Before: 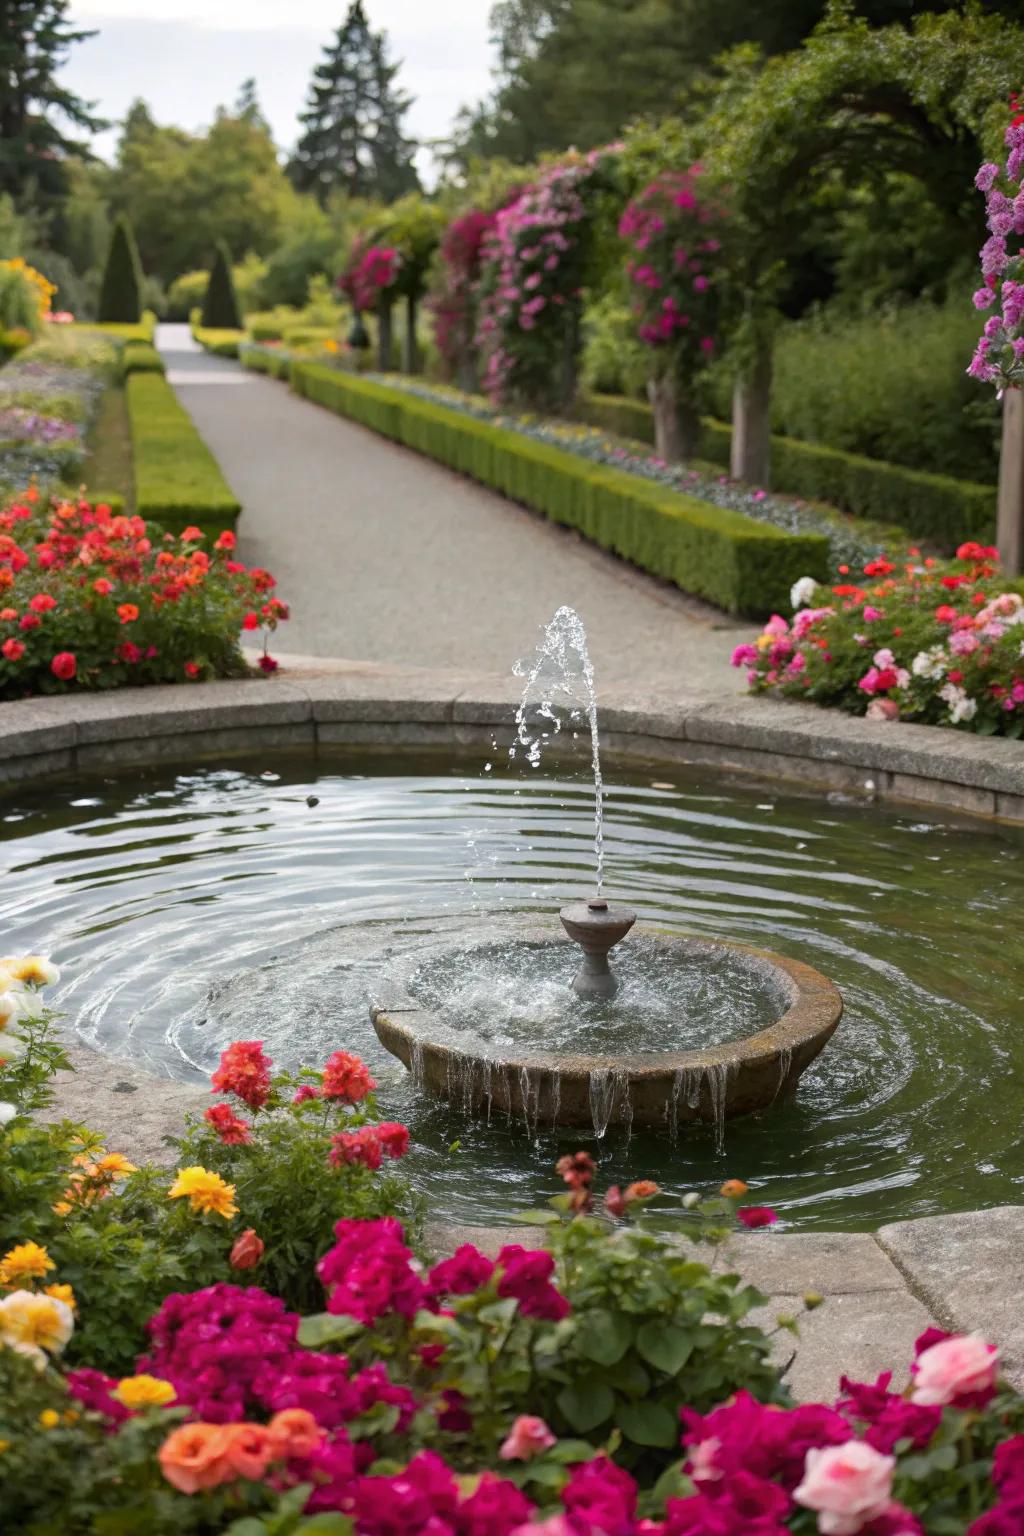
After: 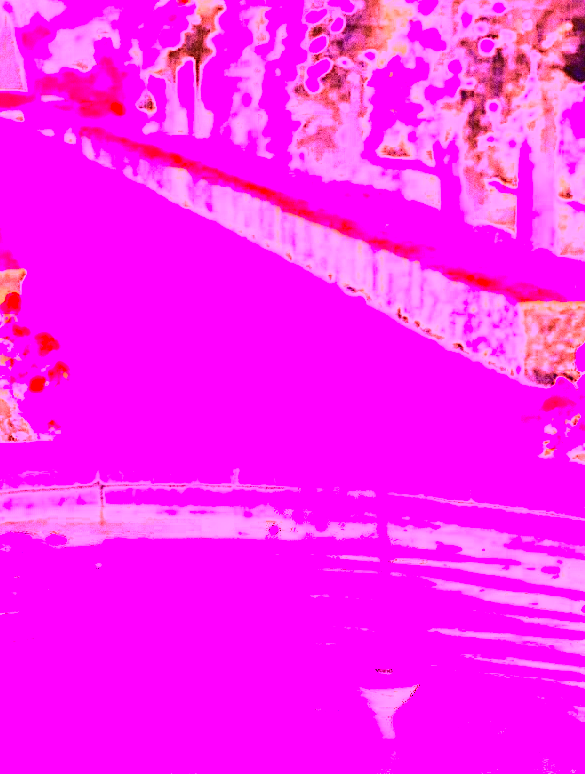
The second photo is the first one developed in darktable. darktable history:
white balance: red 8, blue 8
sharpen: on, module defaults
crop: left 20.932%, top 15.471%, right 21.848%, bottom 34.081%
base curve: curves: ch0 [(0, 0) (0.303, 0.277) (1, 1)]
grain: coarseness 0.09 ISO, strength 40%
color zones: curves: ch0 [(0, 0.558) (0.143, 0.559) (0.286, 0.529) (0.429, 0.505) (0.571, 0.5) (0.714, 0.5) (0.857, 0.5) (1, 0.558)]; ch1 [(0, 0.469) (0.01, 0.469) (0.12, 0.446) (0.248, 0.469) (0.5, 0.5) (0.748, 0.5) (0.99, 0.469) (1, 0.469)]
tone curve: curves: ch0 [(0, 0.039) (0.104, 0.103) (0.273, 0.267) (0.448, 0.487) (0.704, 0.761) (0.886, 0.922) (0.994, 0.971)]; ch1 [(0, 0) (0.335, 0.298) (0.446, 0.413) (0.485, 0.487) (0.515, 0.503) (0.566, 0.563) (0.641, 0.655) (1, 1)]; ch2 [(0, 0) (0.314, 0.301) (0.421, 0.411) (0.502, 0.494) (0.528, 0.54) (0.557, 0.559) (0.612, 0.62) (0.722, 0.686) (1, 1)], color space Lab, independent channels, preserve colors none
